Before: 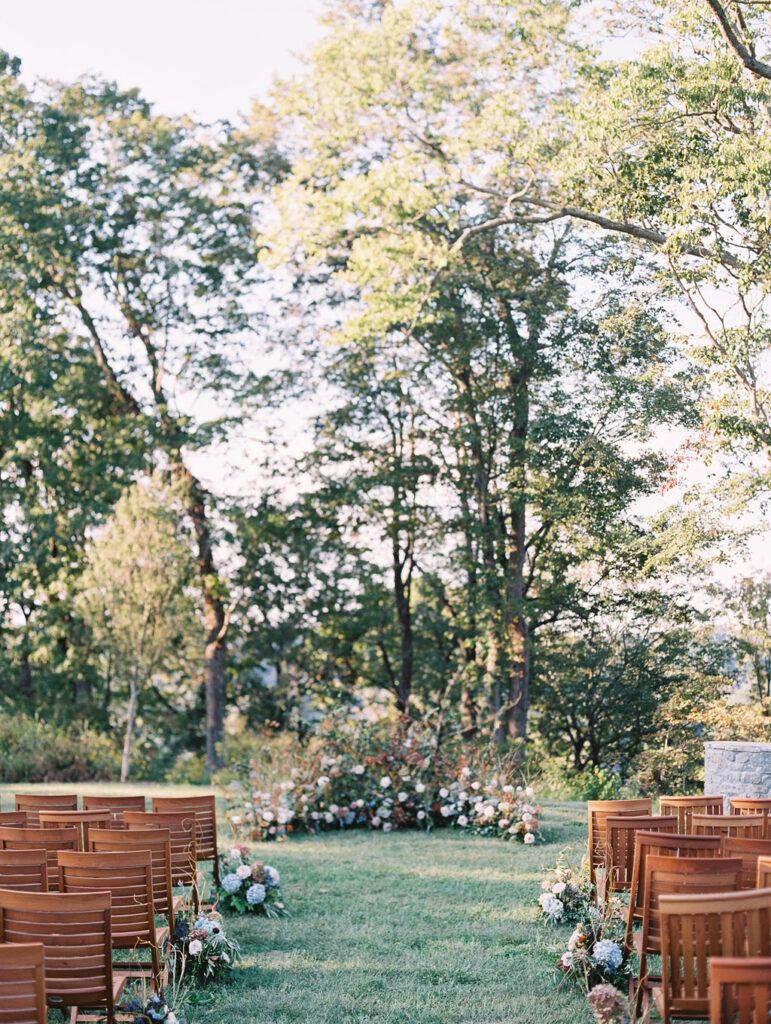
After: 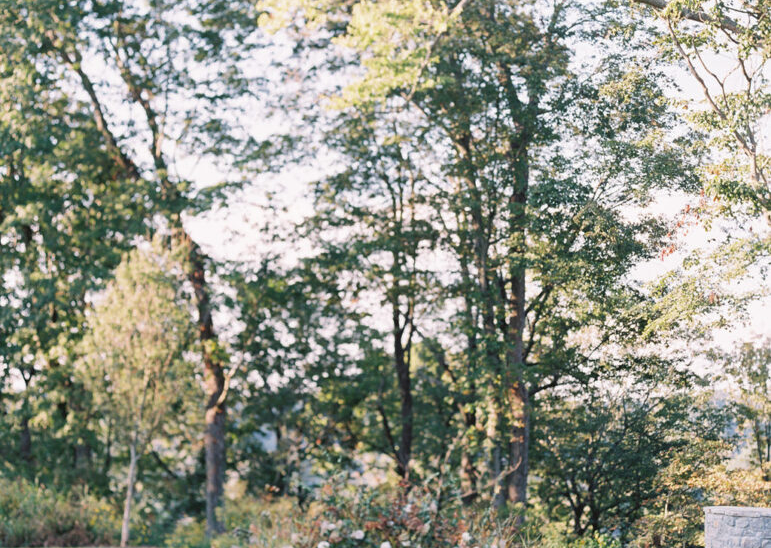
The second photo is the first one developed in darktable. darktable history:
shadows and highlights: shadows 25, highlights -25
crop and rotate: top 23.043%, bottom 23.437%
